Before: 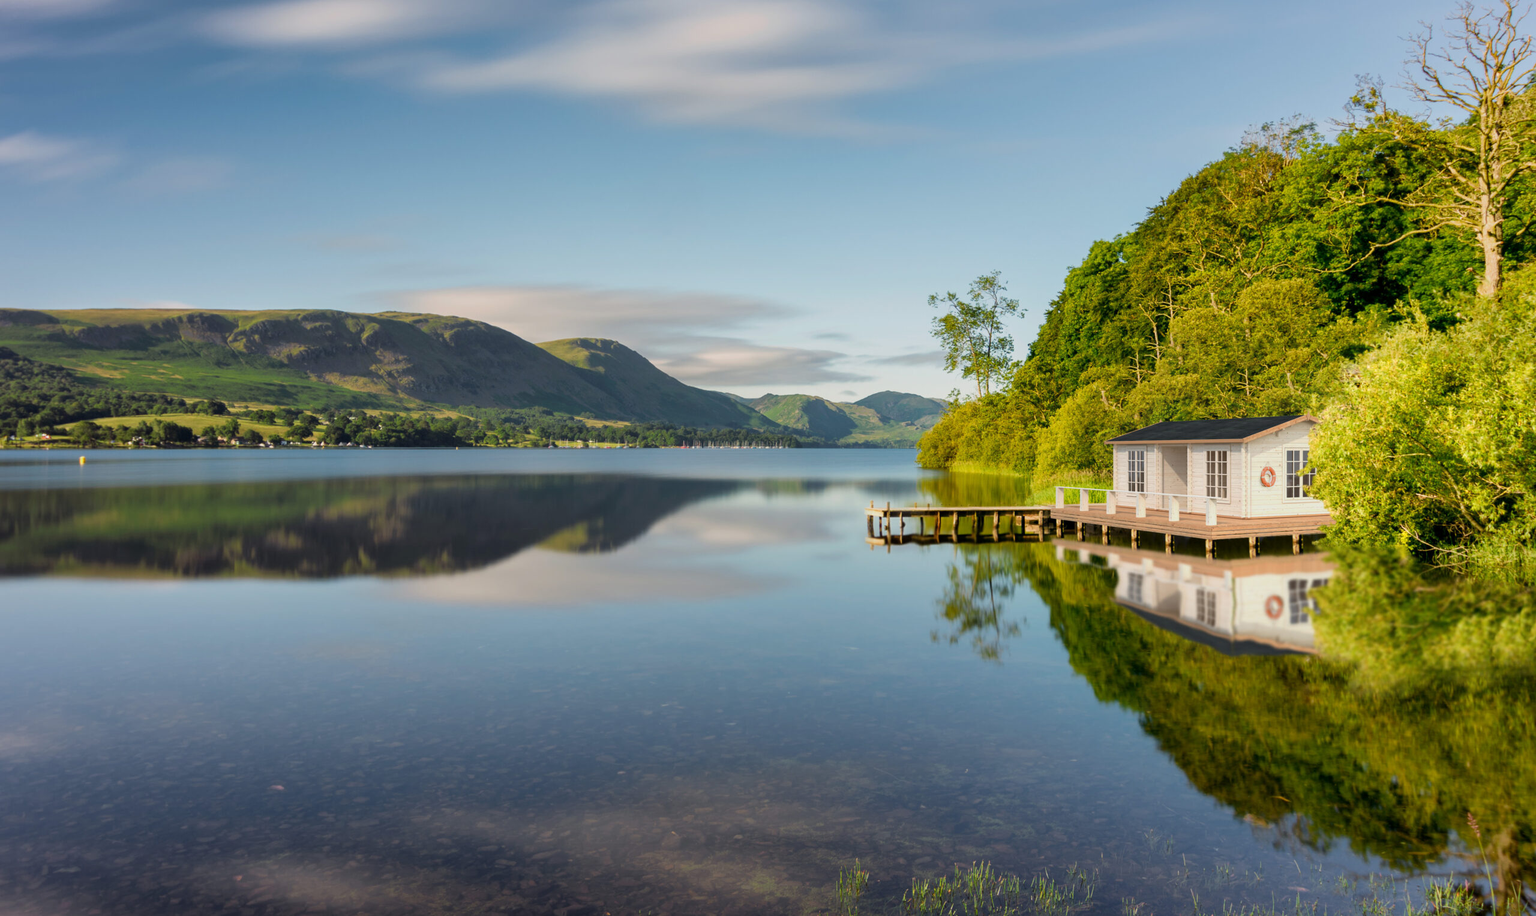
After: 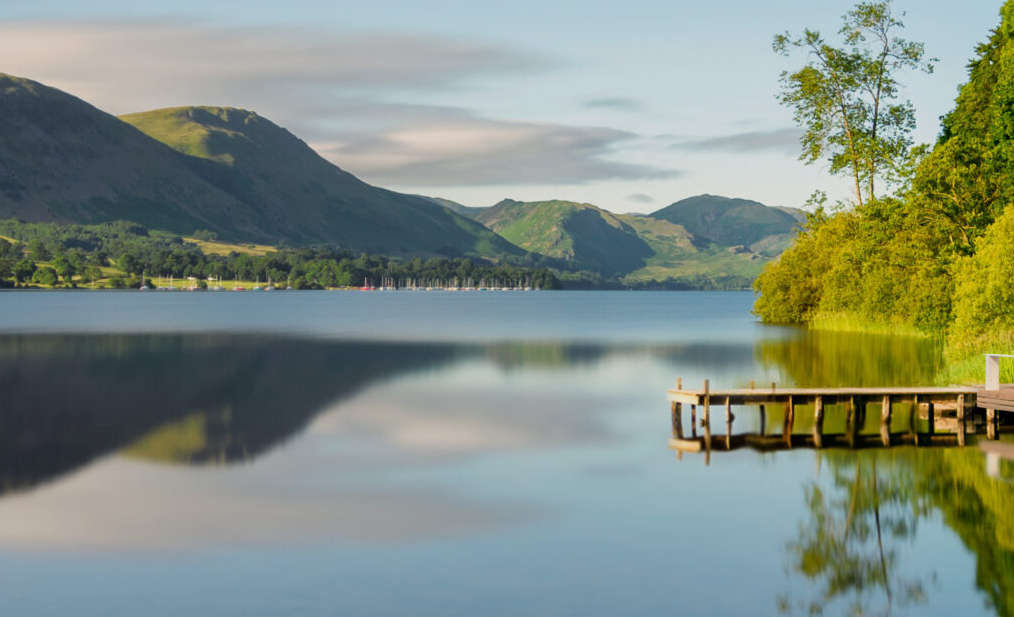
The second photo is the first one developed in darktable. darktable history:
crop: left 30.268%, top 29.98%, right 30.104%, bottom 29.576%
